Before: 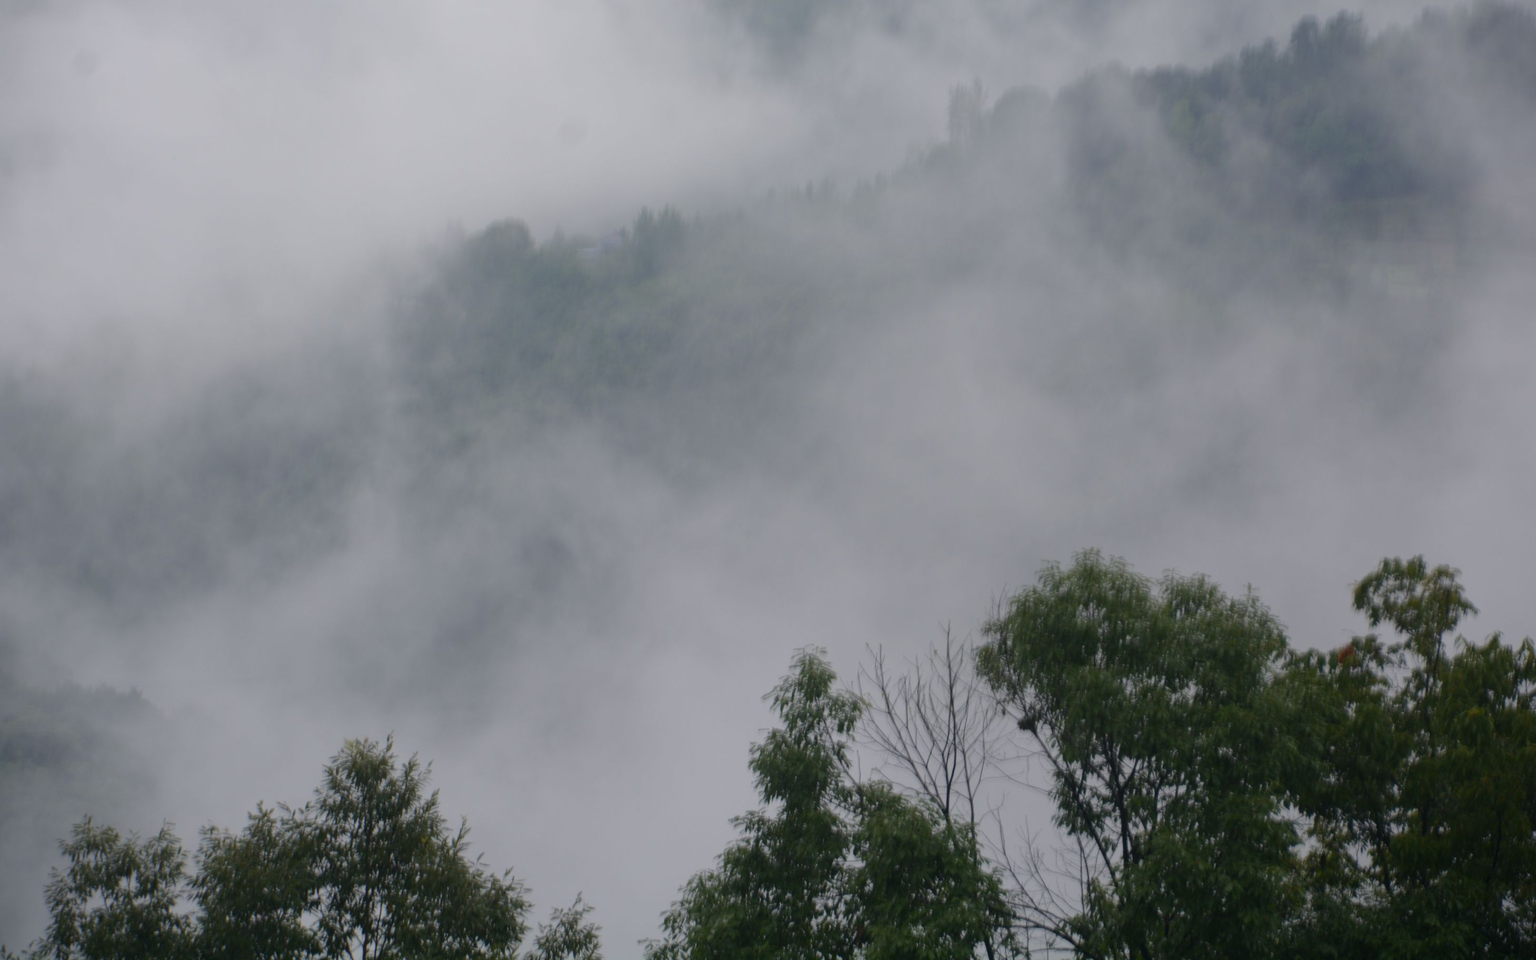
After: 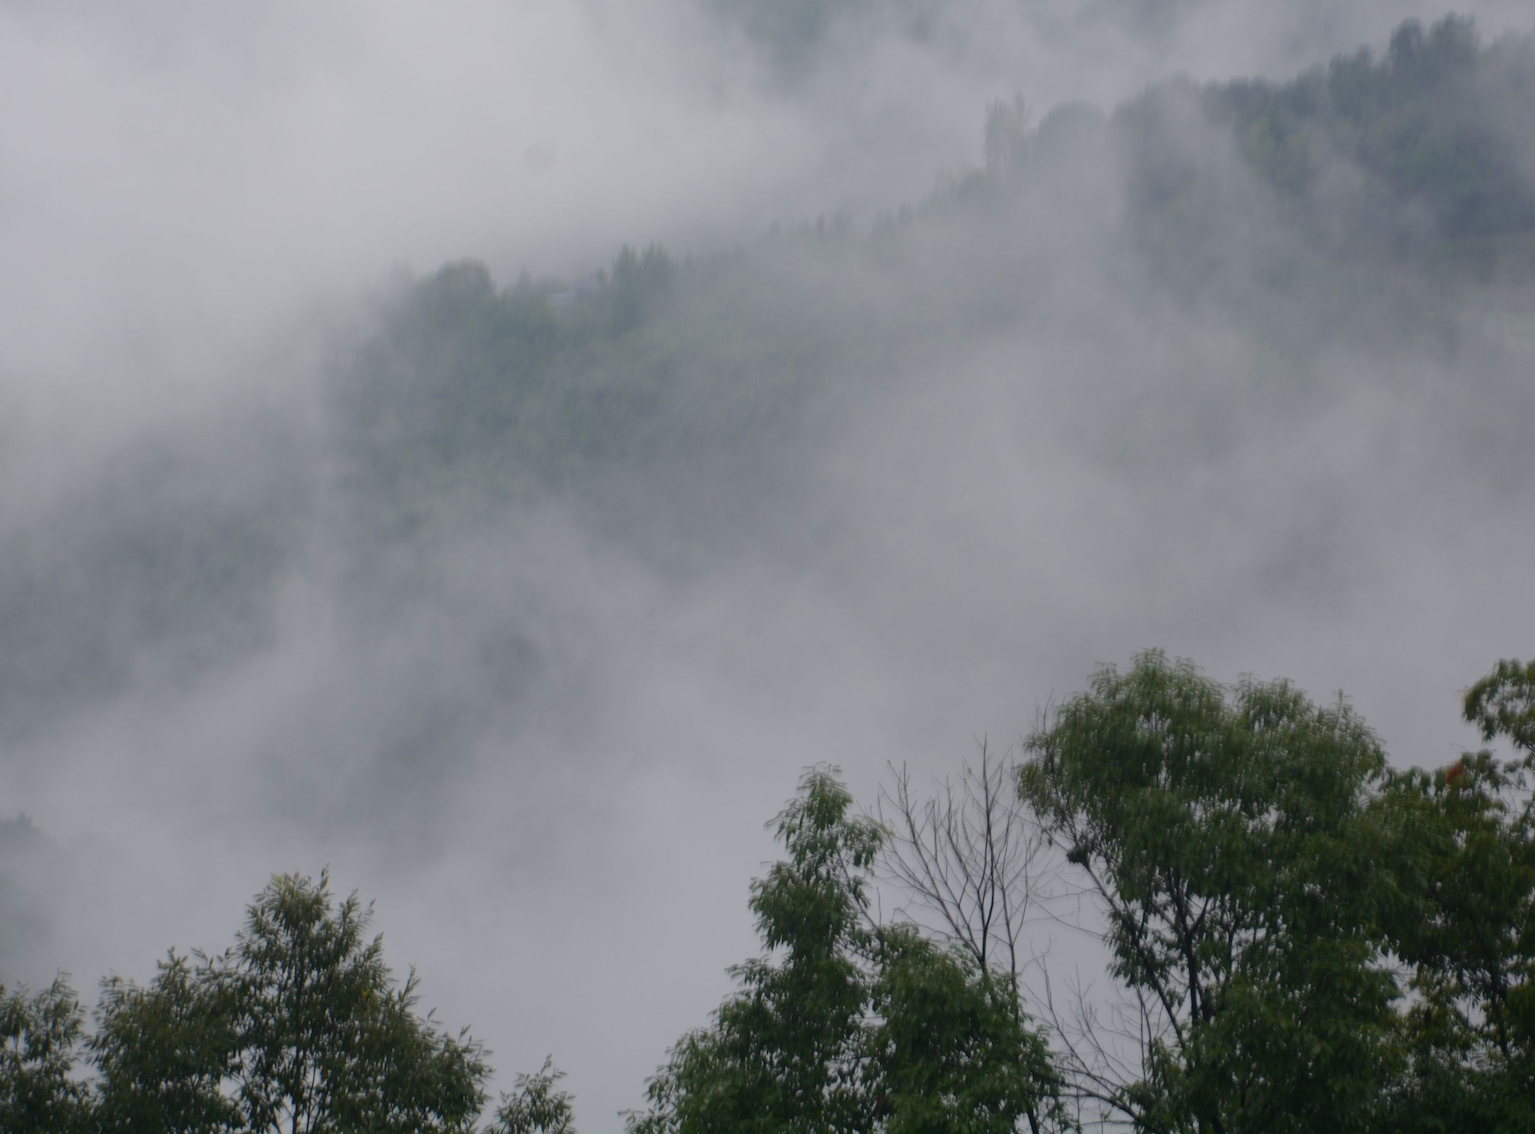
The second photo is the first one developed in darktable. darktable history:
crop: left 7.523%, right 7.849%
